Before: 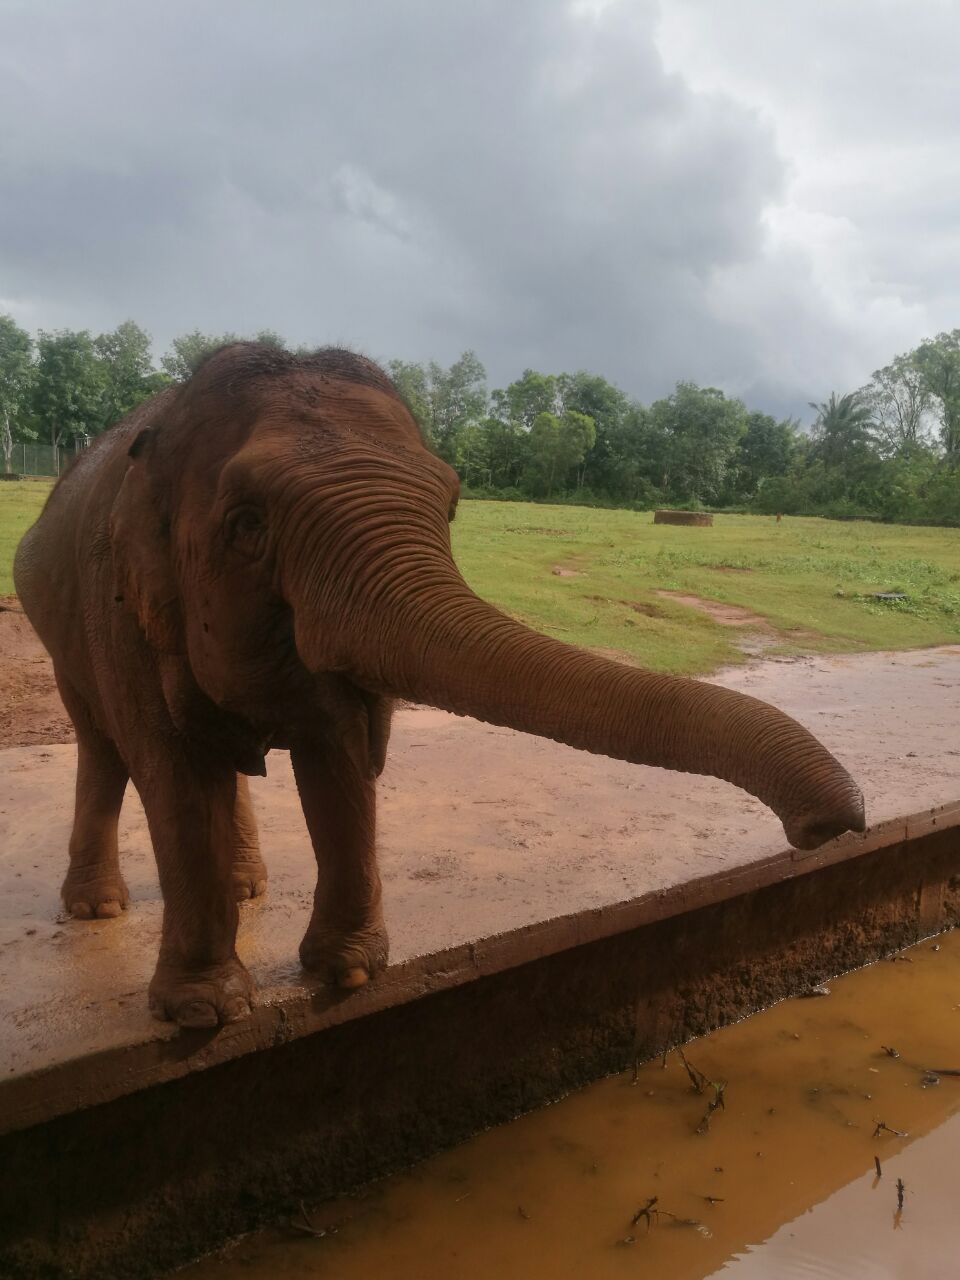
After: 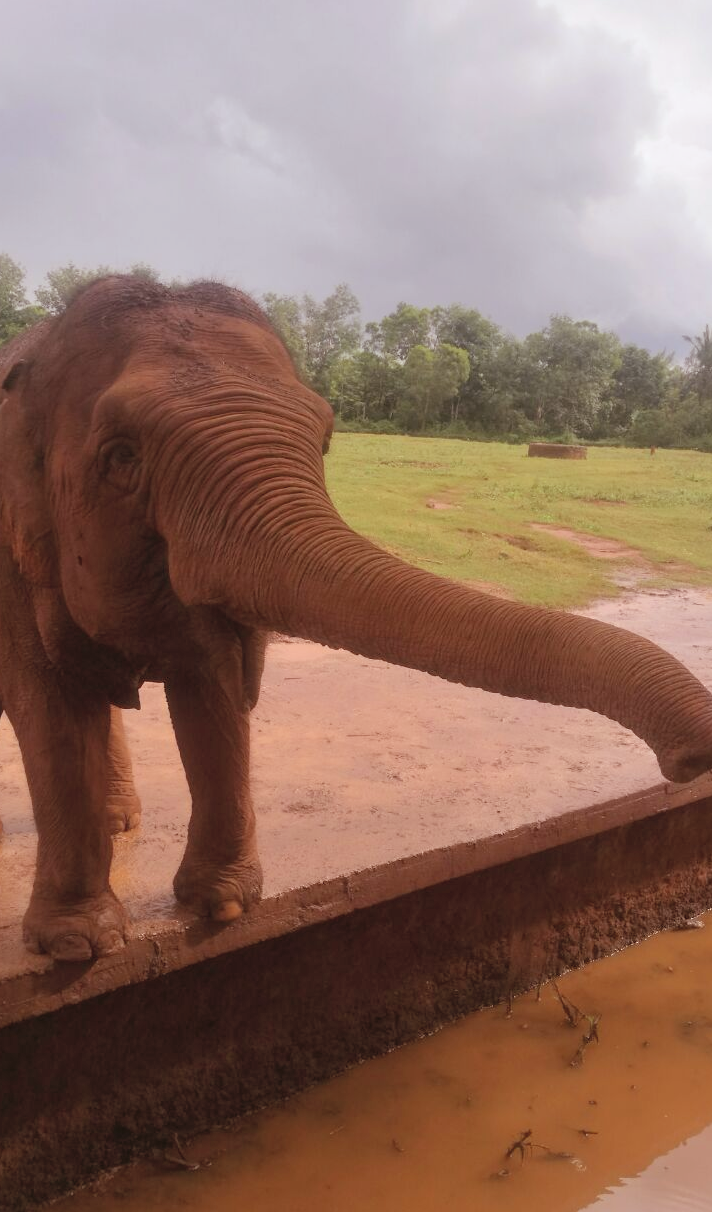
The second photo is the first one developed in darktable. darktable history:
crop and rotate: left 13.15%, top 5.251%, right 12.609%
rgb levels: mode RGB, independent channels, levels [[0, 0.474, 1], [0, 0.5, 1], [0, 0.5, 1]]
contrast brightness saturation: brightness 0.15
